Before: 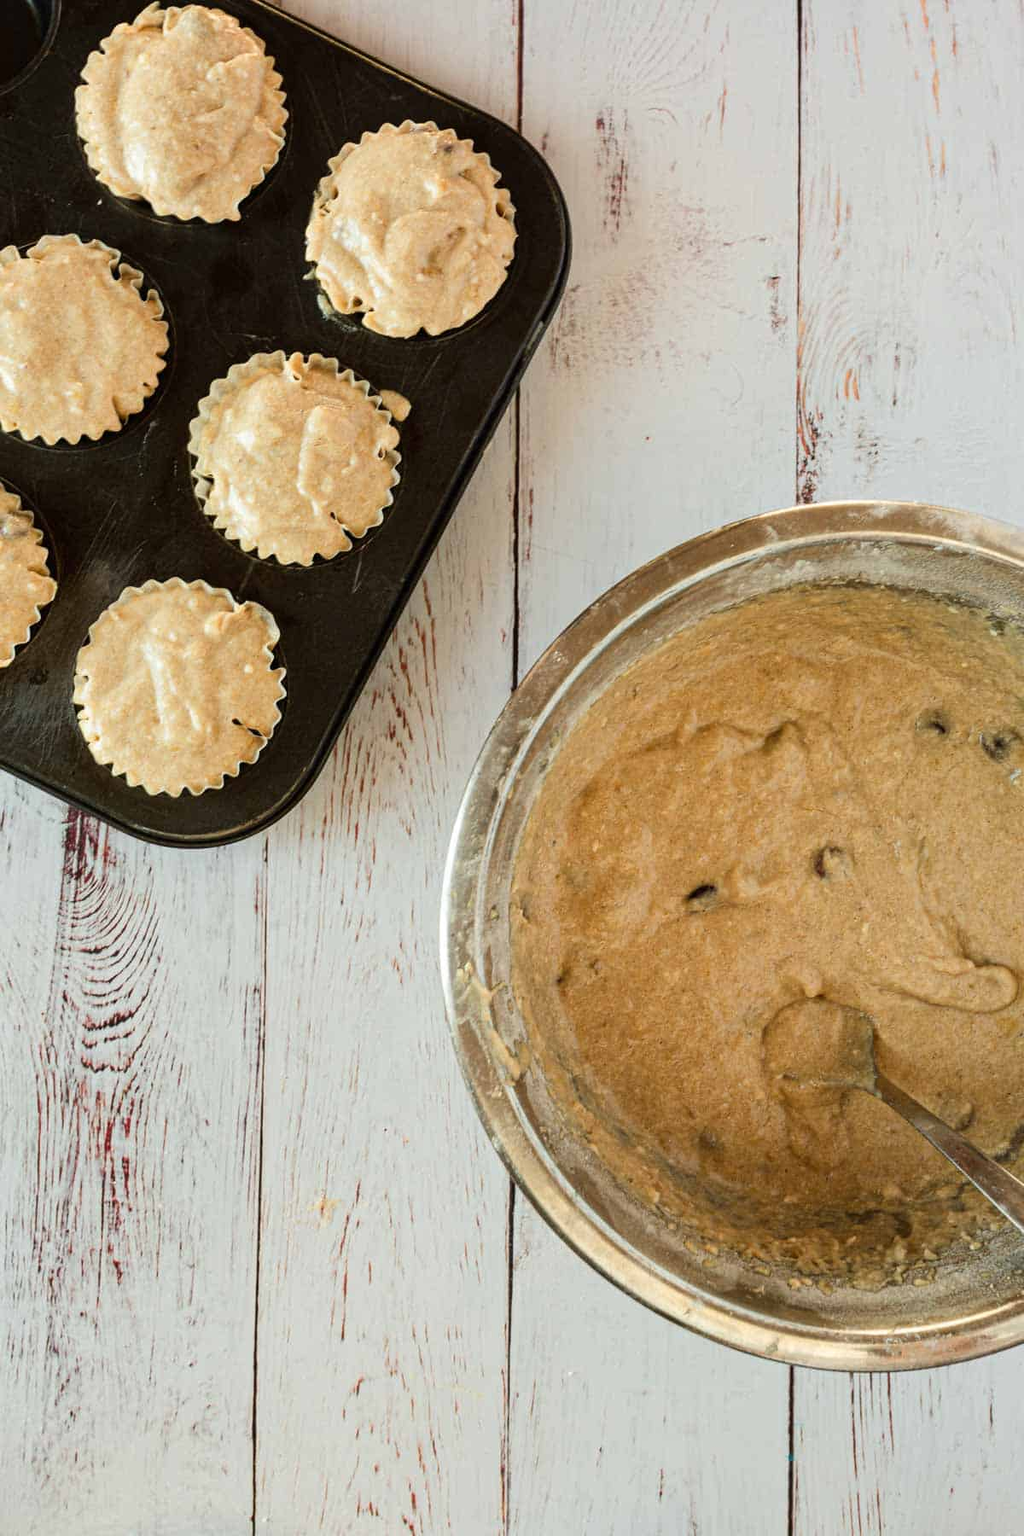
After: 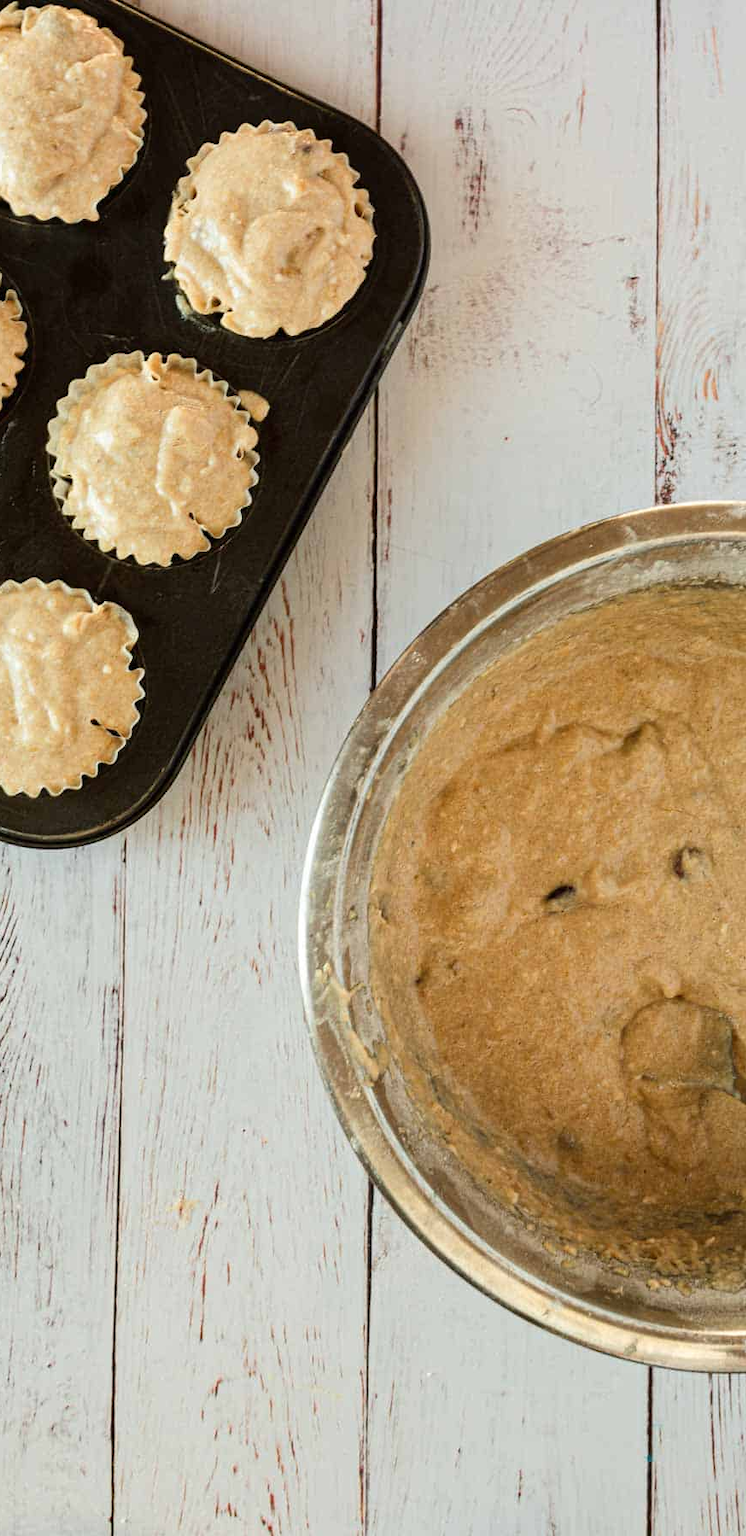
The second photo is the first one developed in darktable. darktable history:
crop: left 13.862%, top 0%, right 13.263%
